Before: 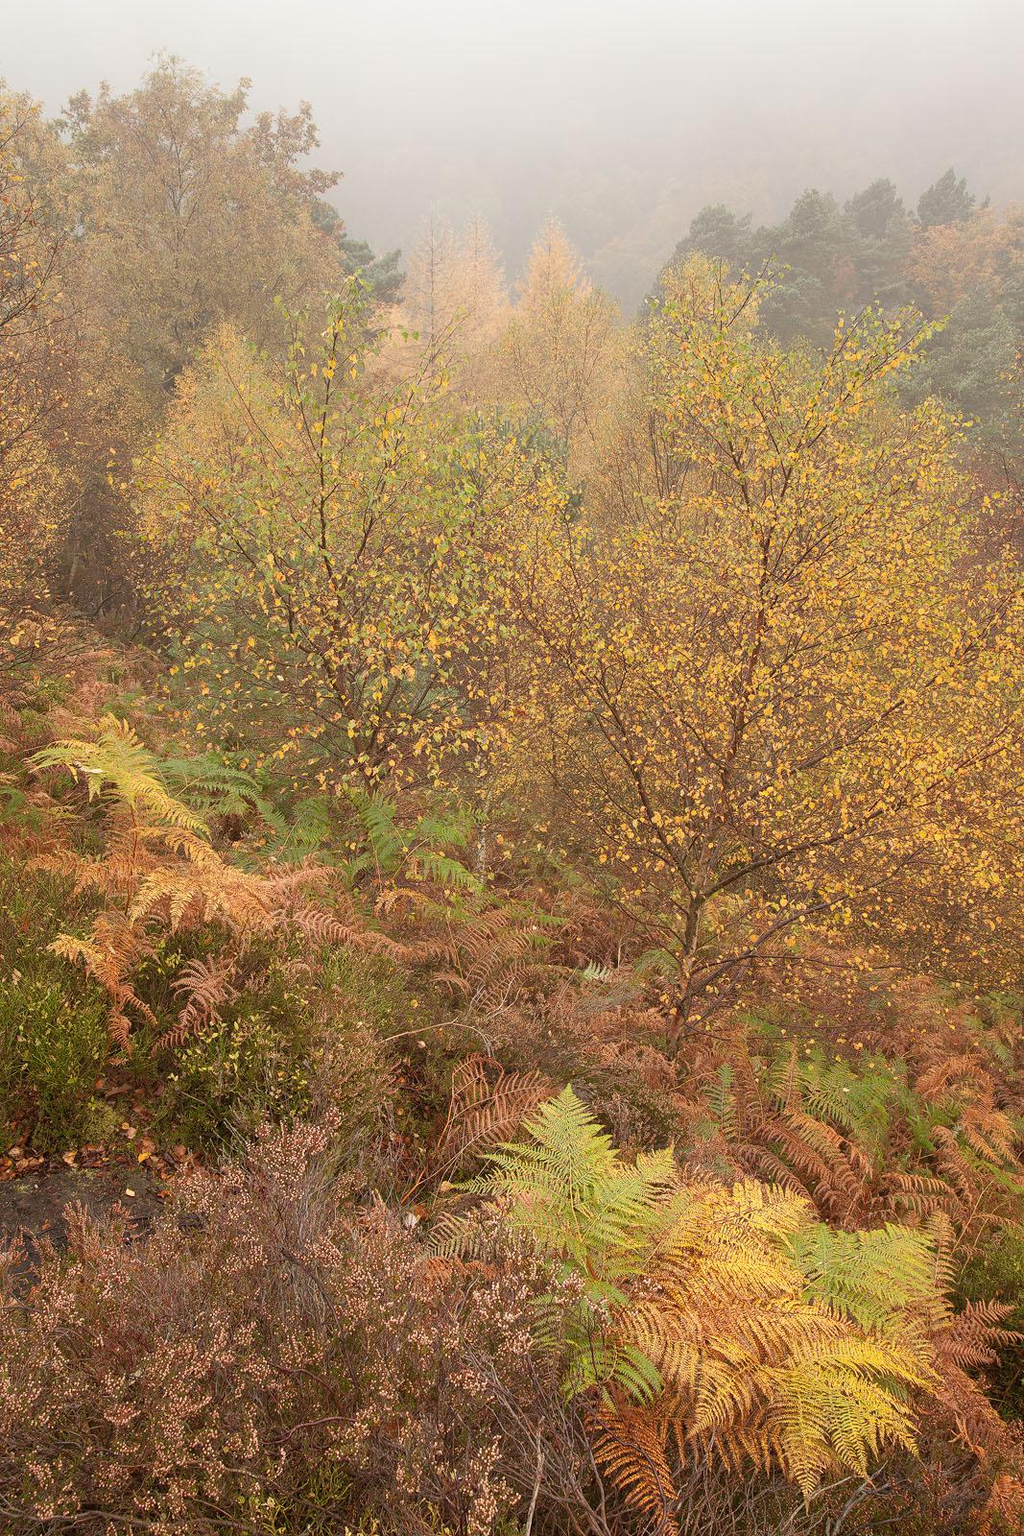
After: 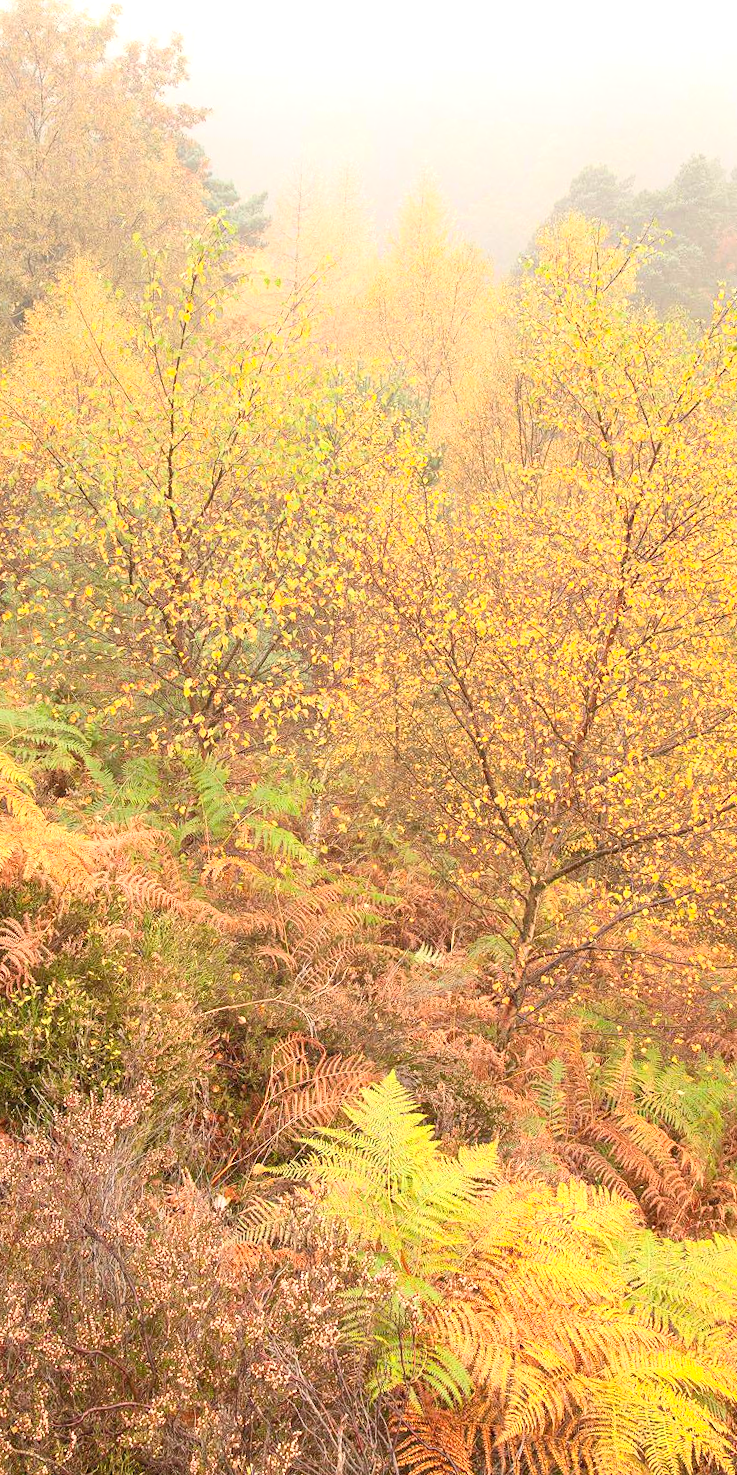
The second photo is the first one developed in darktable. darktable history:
exposure: exposure 0.636 EV, compensate highlight preservation false
crop and rotate: angle -3.27°, left 14.277%, top 0.028%, right 10.766%, bottom 0.028%
contrast brightness saturation: contrast 0.2, brightness 0.16, saturation 0.22
